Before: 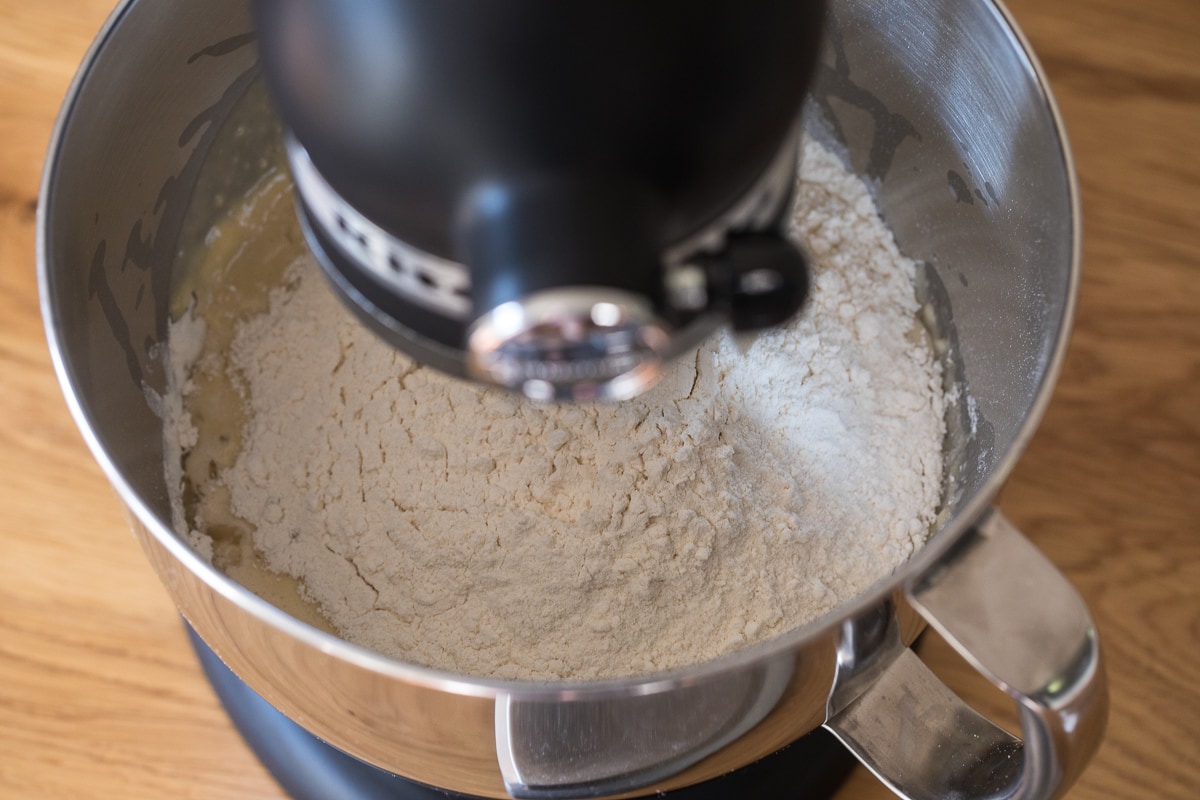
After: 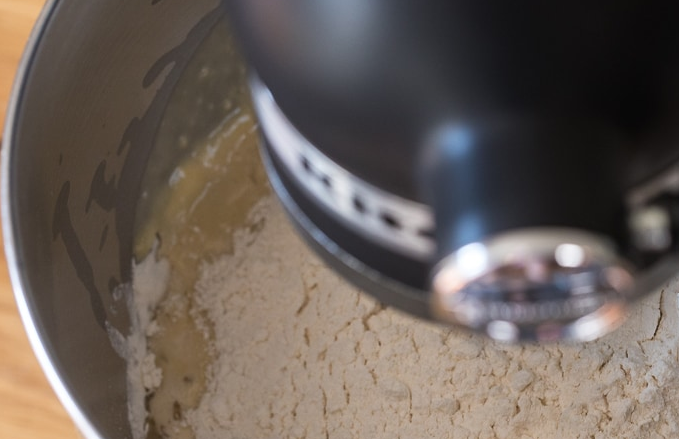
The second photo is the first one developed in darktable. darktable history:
crop and rotate: left 3.047%, top 7.54%, right 40.368%, bottom 37.556%
